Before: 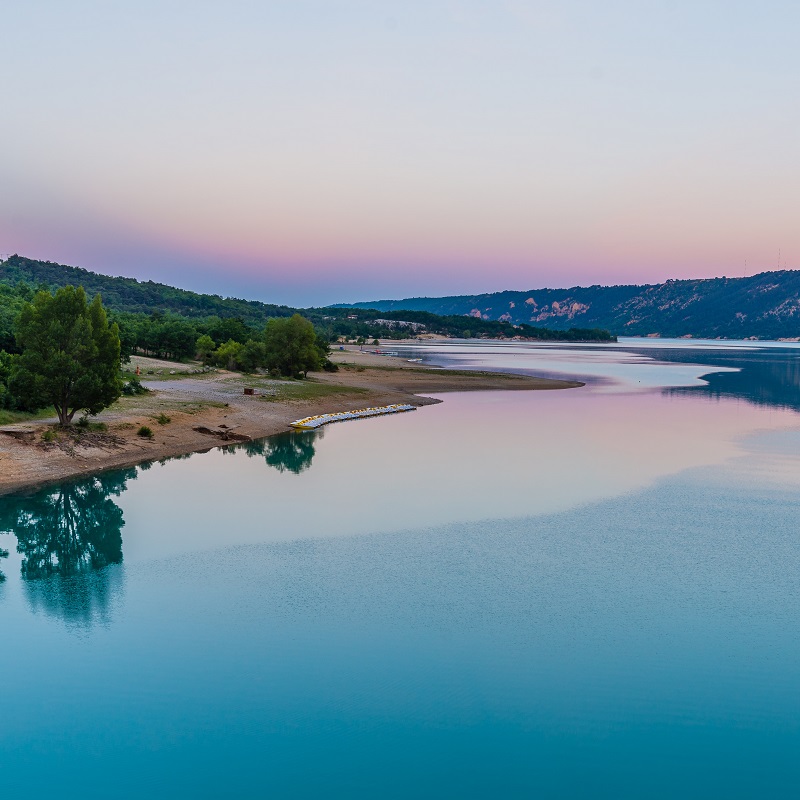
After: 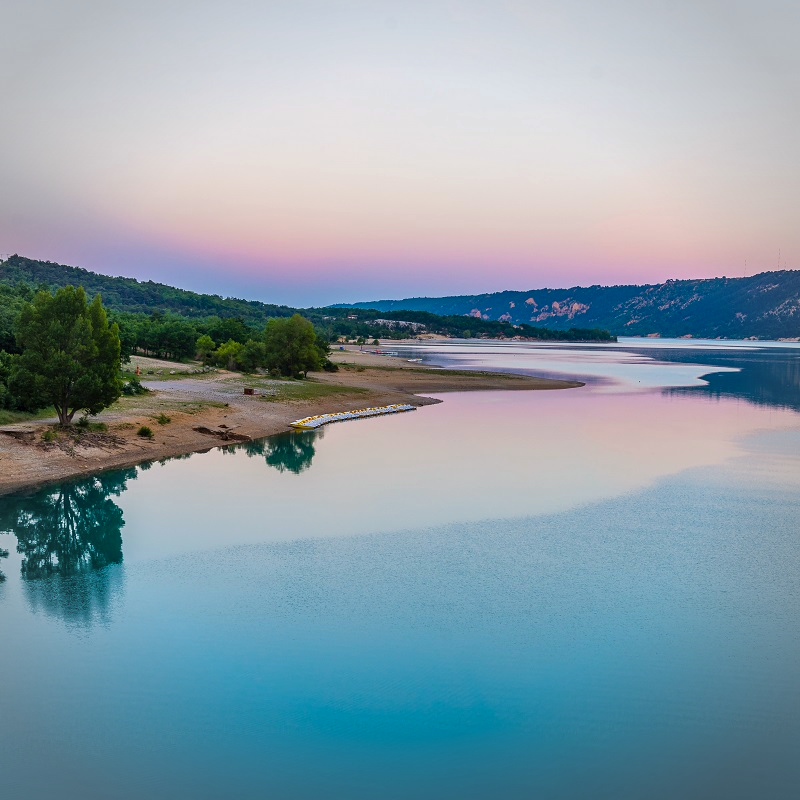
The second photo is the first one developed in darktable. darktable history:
color correction: highlights a* 0.816, highlights b* 2.78, saturation 1.1
vignetting: fall-off radius 45%, brightness -0.33
exposure: exposure 0.2 EV, compensate highlight preservation false
